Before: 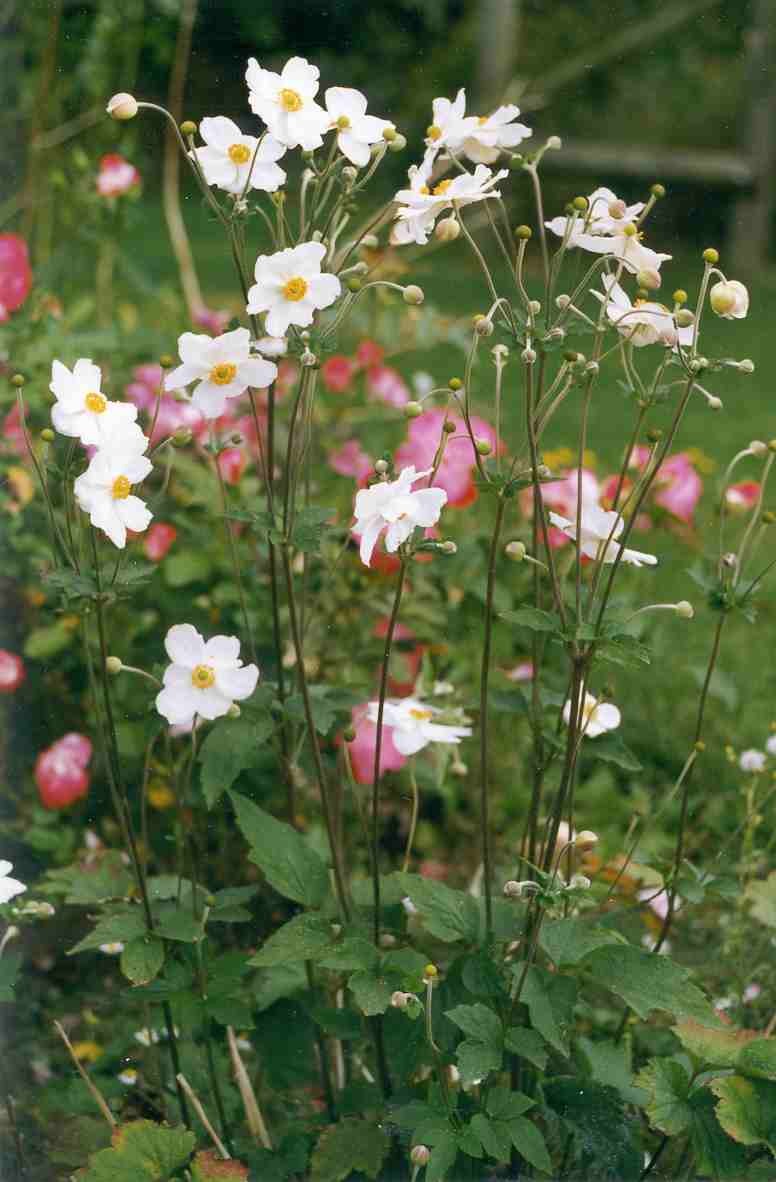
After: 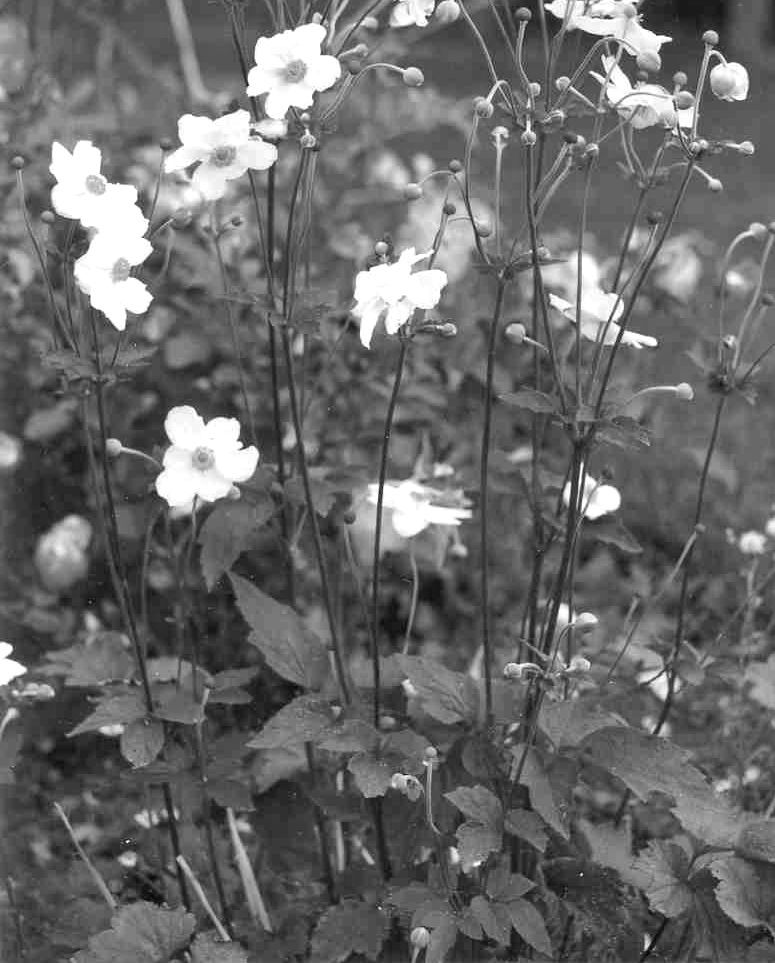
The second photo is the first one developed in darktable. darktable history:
color calibration: output gray [0.22, 0.42, 0.37, 0], gray › normalize channels true, illuminant same as pipeline (D50), adaptation XYZ, x 0.346, y 0.359, gamut compression 0
exposure: black level correction 0.001, exposure 0.5 EV, compensate exposure bias true, compensate highlight preservation false
crop and rotate: top 18.507%
shadows and highlights: white point adjustment 0.1, highlights -70, soften with gaussian
